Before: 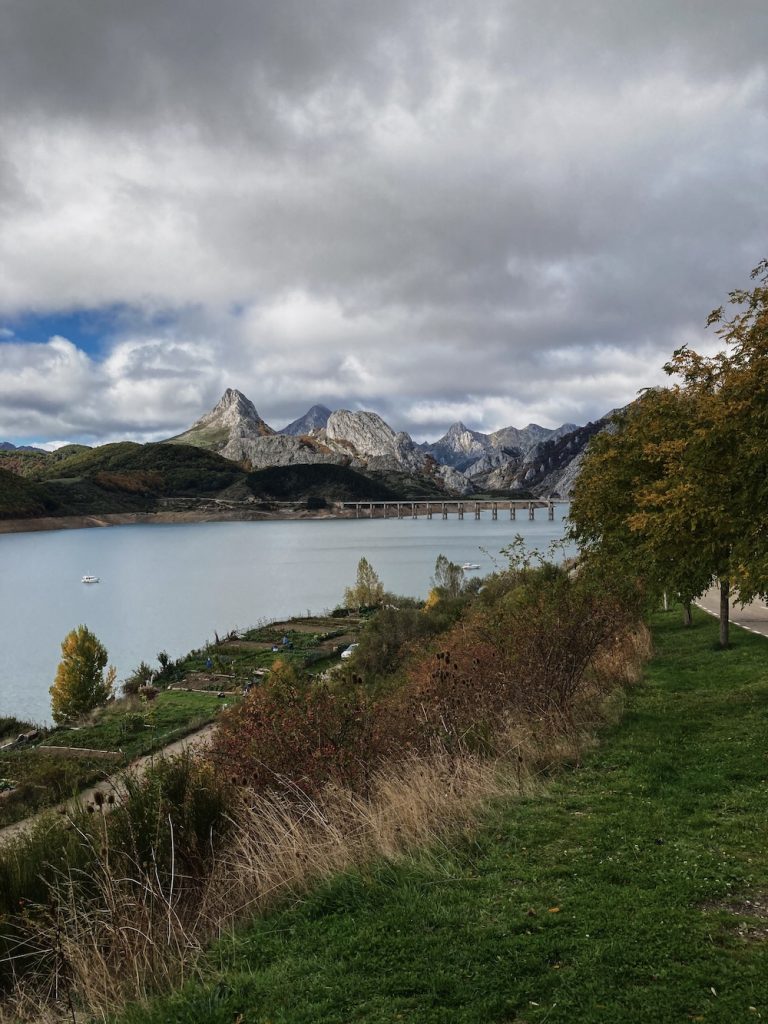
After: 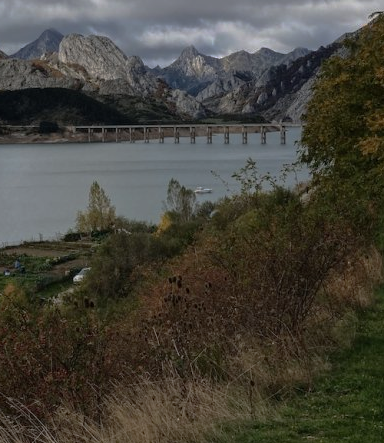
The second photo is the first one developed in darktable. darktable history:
crop: left 35%, top 36.734%, right 14.891%, bottom 19.953%
base curve: curves: ch0 [(0, 0) (0.841, 0.609) (1, 1)], preserve colors none
